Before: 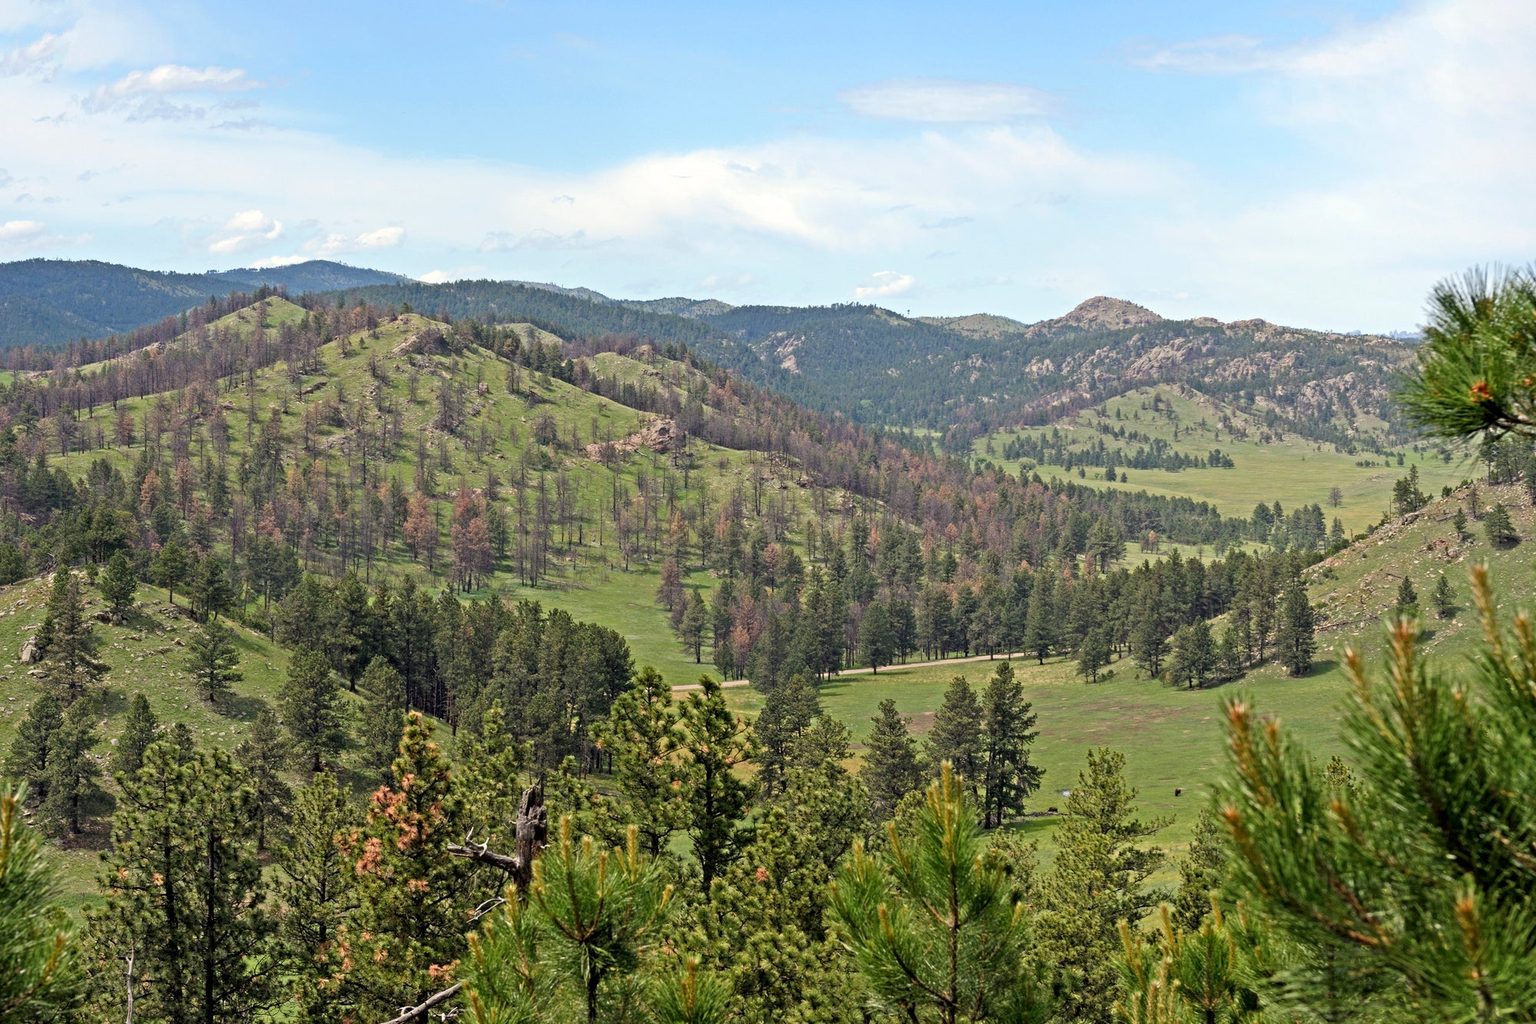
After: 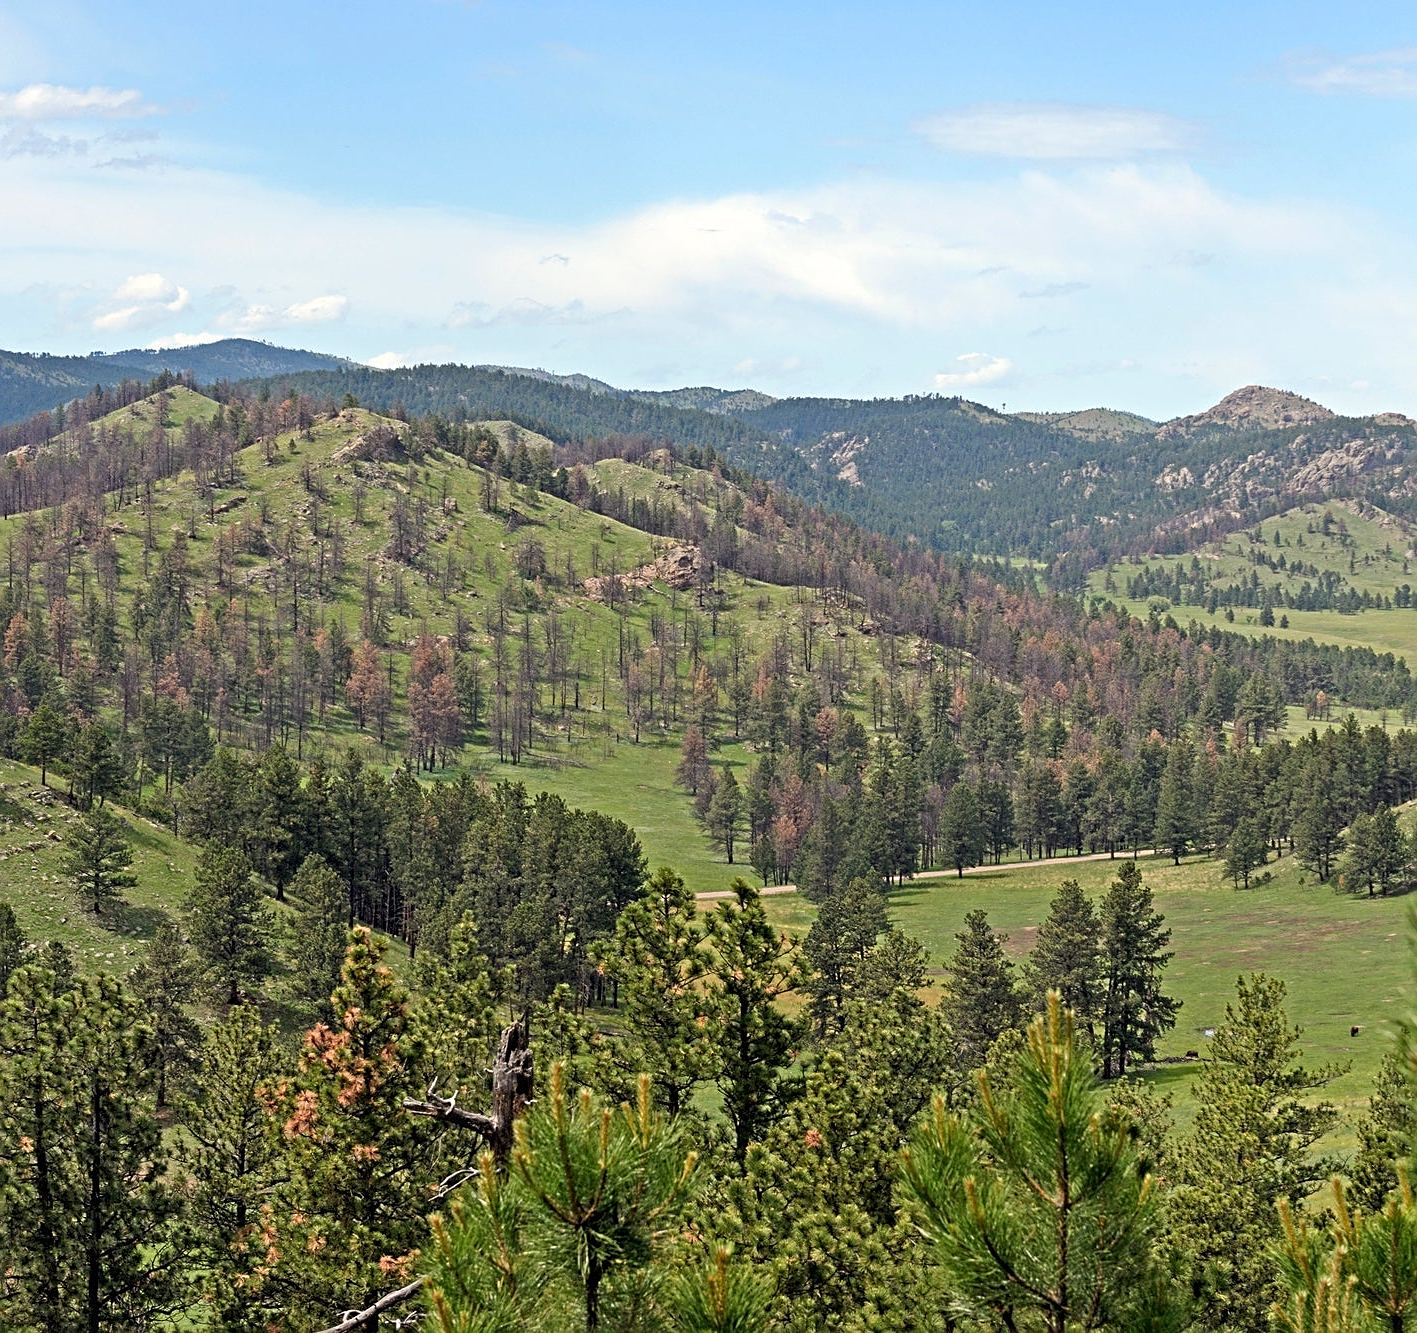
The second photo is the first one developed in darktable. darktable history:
sharpen: on, module defaults
crop and rotate: left 8.991%, right 20.149%
